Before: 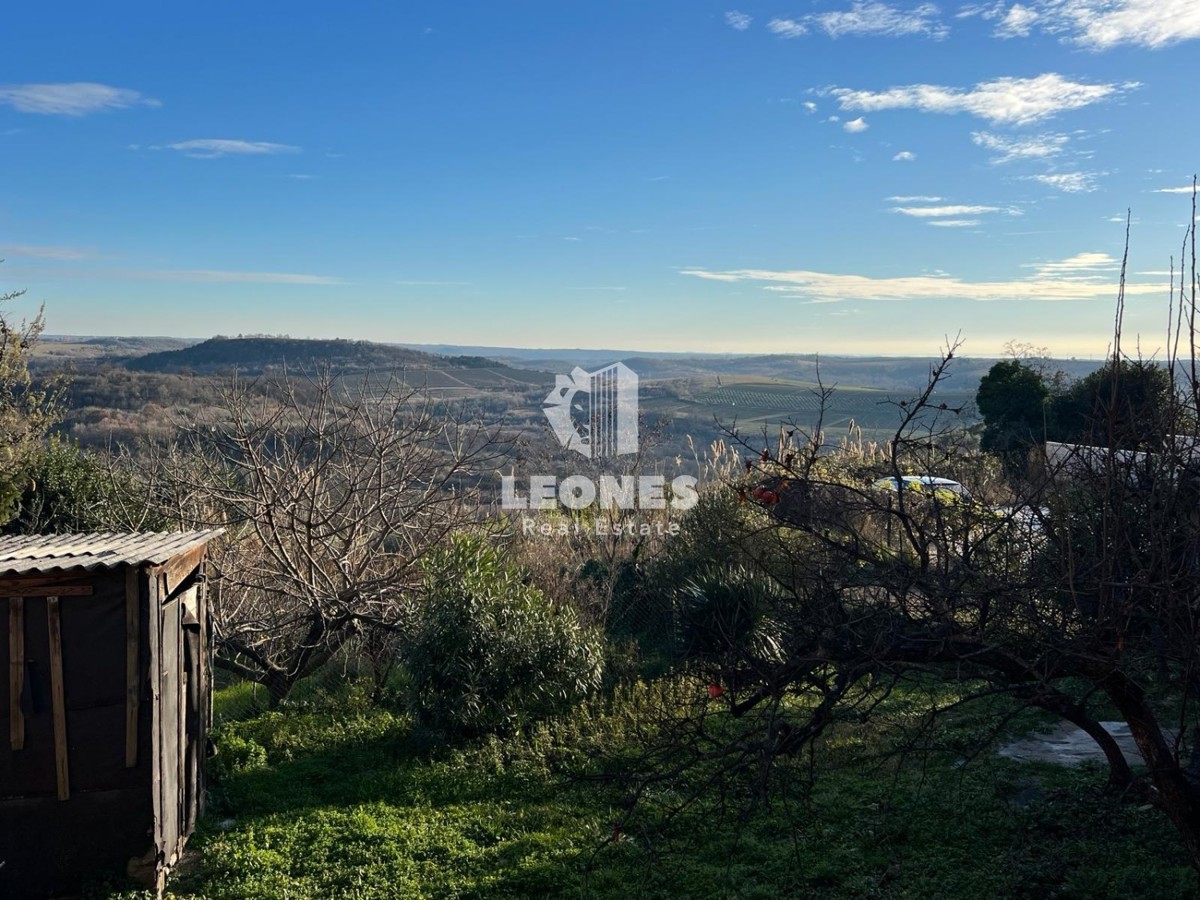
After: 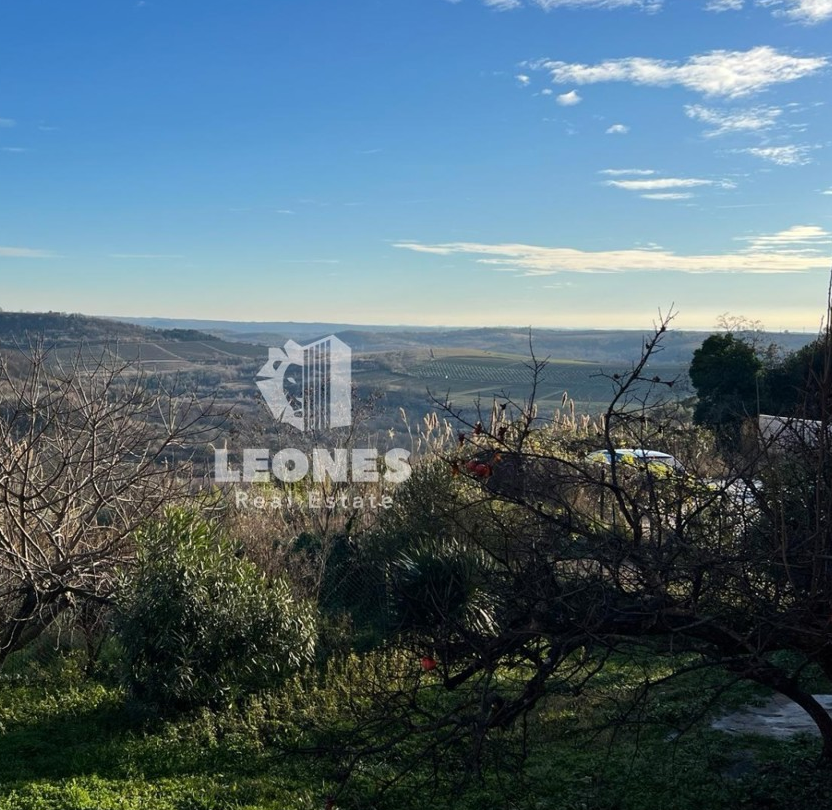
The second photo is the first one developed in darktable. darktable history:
crop and rotate: left 23.997%, top 3.006%, right 6.657%, bottom 6.926%
